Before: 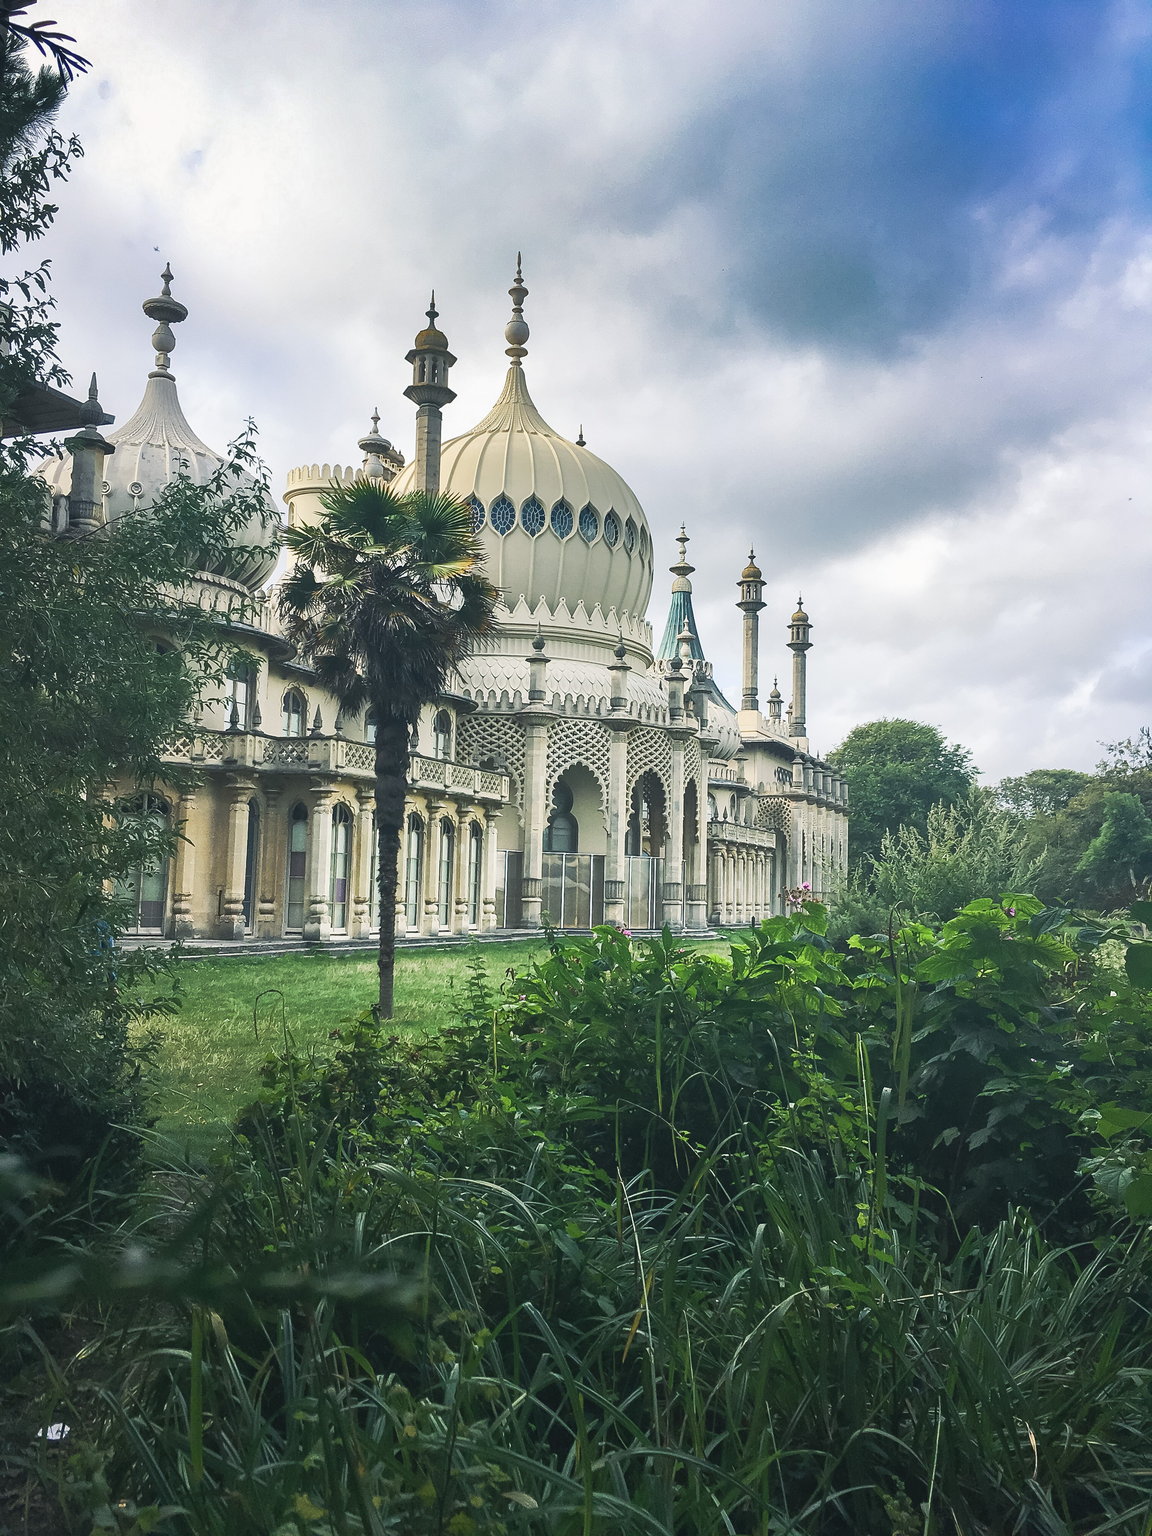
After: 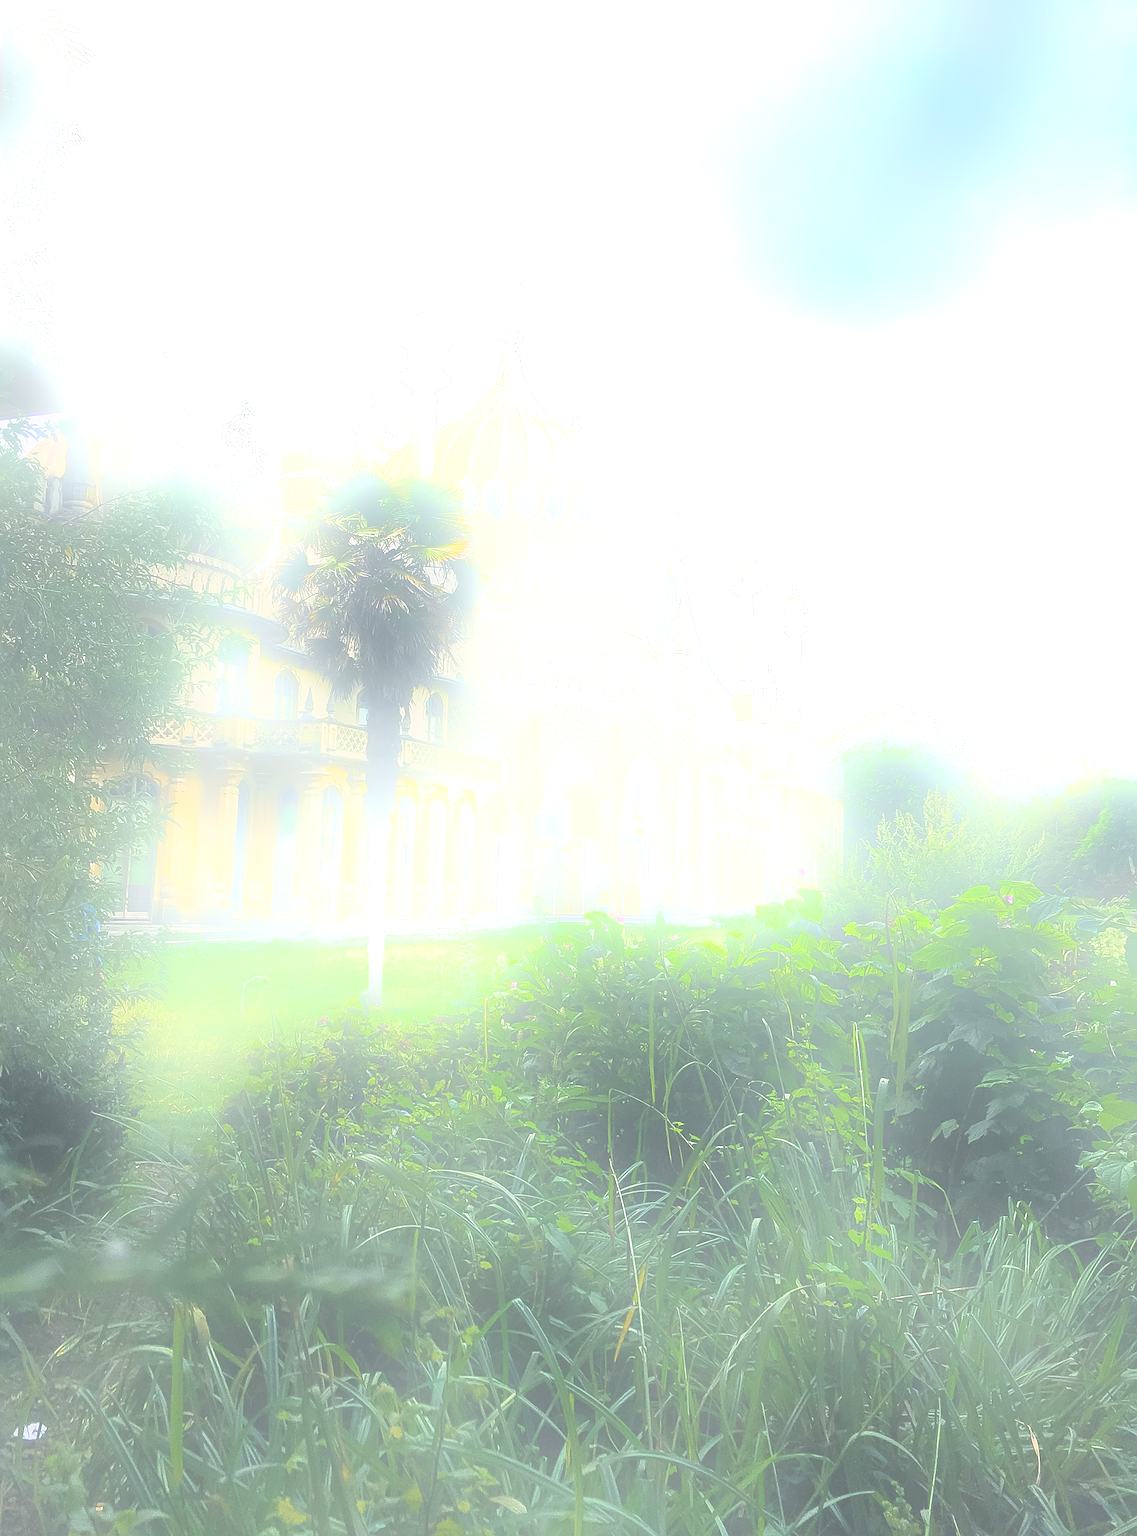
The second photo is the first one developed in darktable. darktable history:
sharpen: on, module defaults
shadows and highlights: radius 264.75, soften with gaussian
bloom: size 25%, threshold 5%, strength 90%
rotate and perspective: rotation 0.226°, lens shift (vertical) -0.042, crop left 0.023, crop right 0.982, crop top 0.006, crop bottom 0.994
